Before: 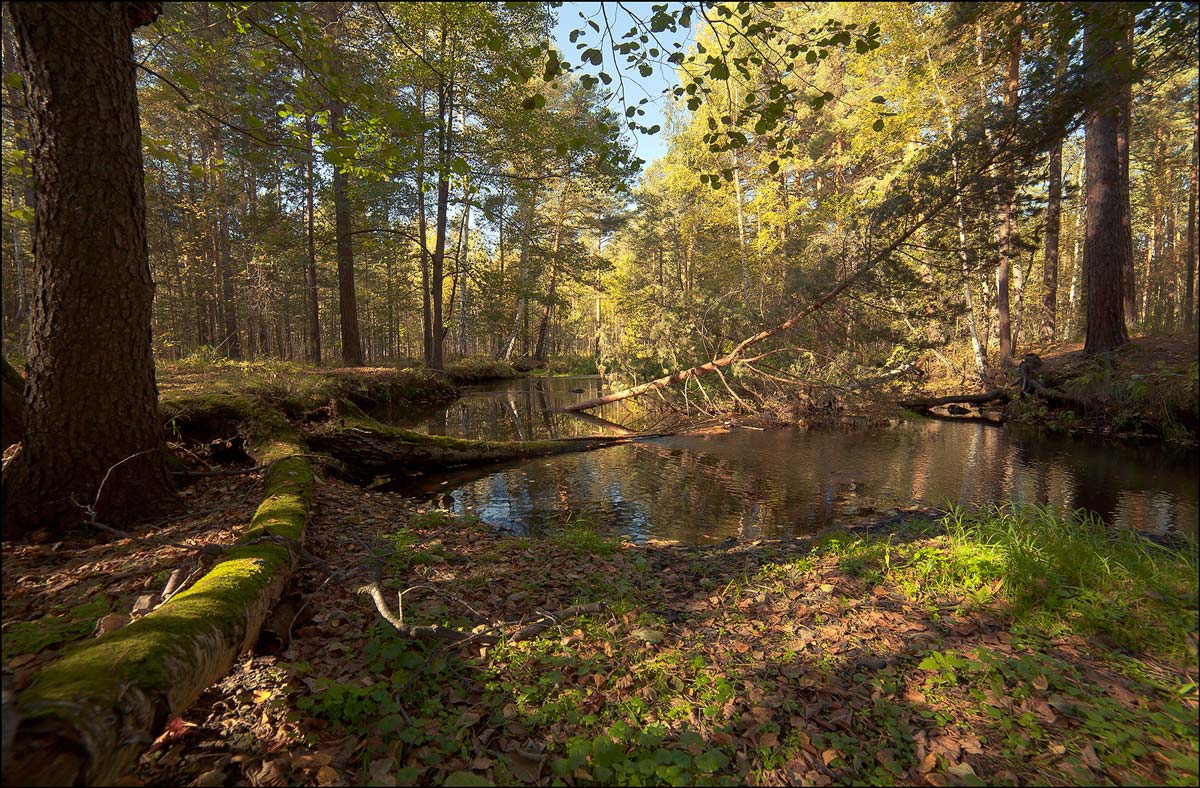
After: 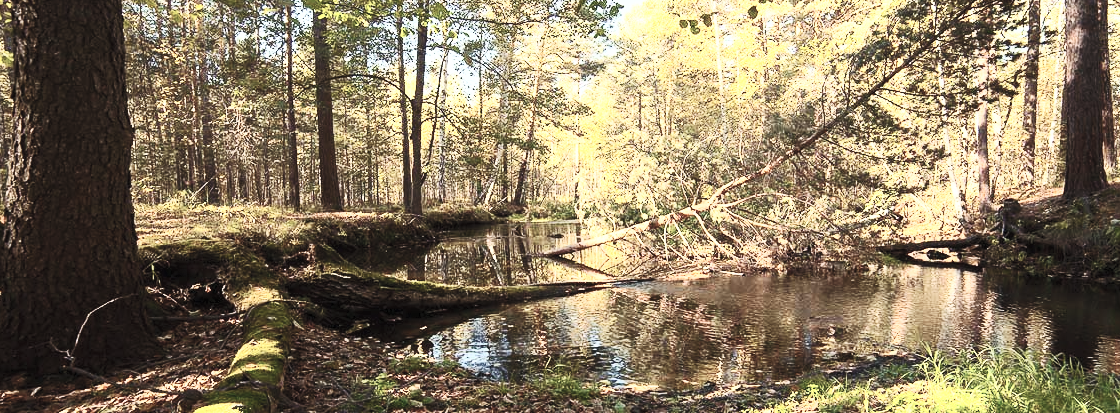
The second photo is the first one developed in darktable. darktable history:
contrast brightness saturation: contrast 0.555, brightness 0.569, saturation -0.334
base curve: curves: ch0 [(0, 0) (0.028, 0.03) (0.121, 0.232) (0.46, 0.748) (0.859, 0.968) (1, 1)], preserve colors none
crop: left 1.789%, top 19.681%, right 4.806%, bottom 27.834%
